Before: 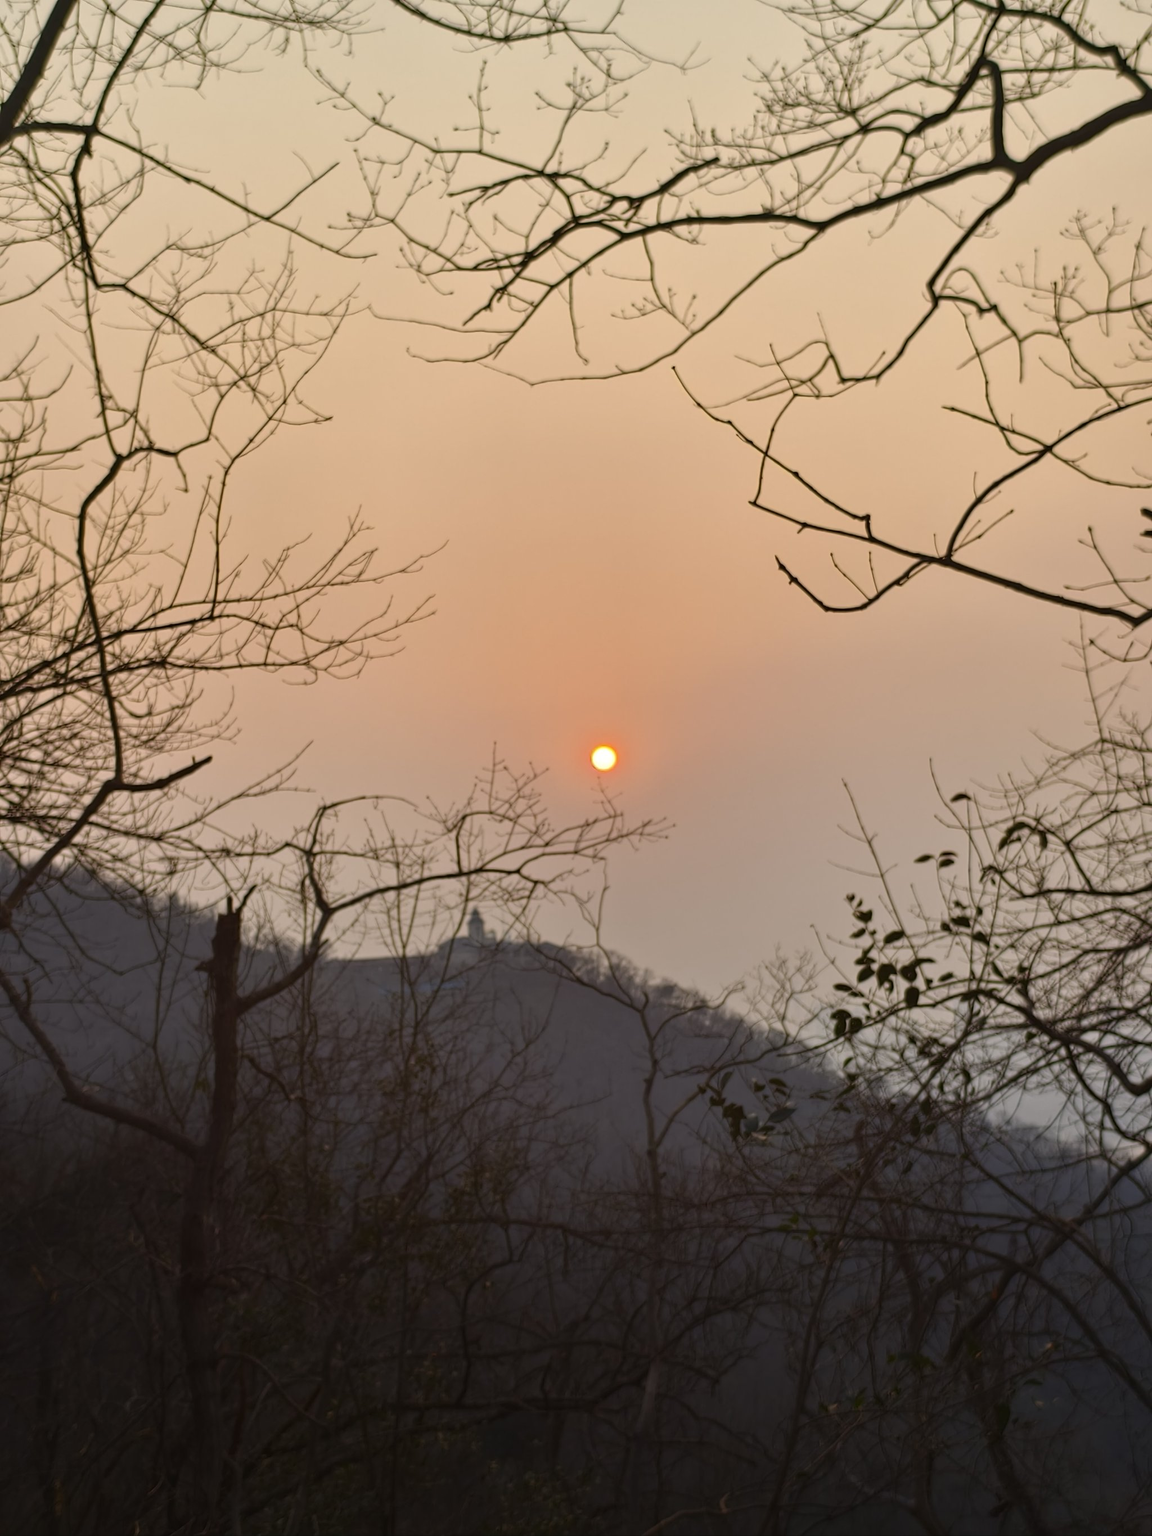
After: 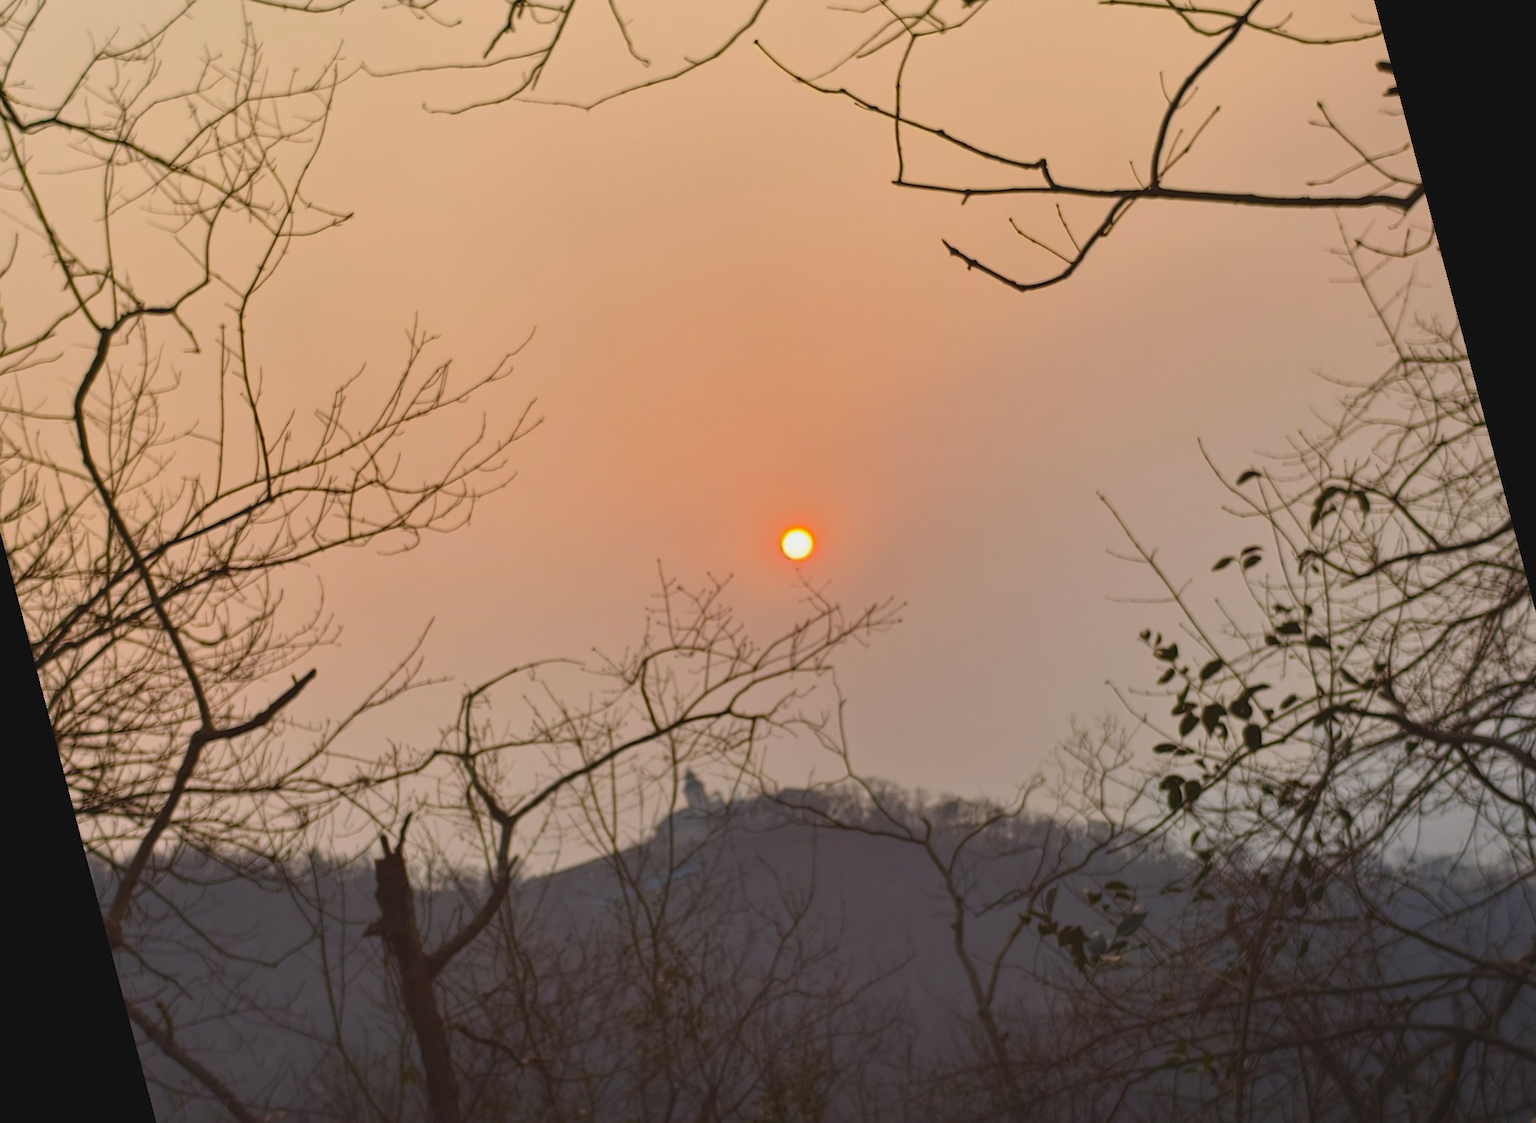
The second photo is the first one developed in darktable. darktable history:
rotate and perspective: rotation -14.8°, crop left 0.1, crop right 0.903, crop top 0.25, crop bottom 0.748
contrast brightness saturation: contrast -0.11
